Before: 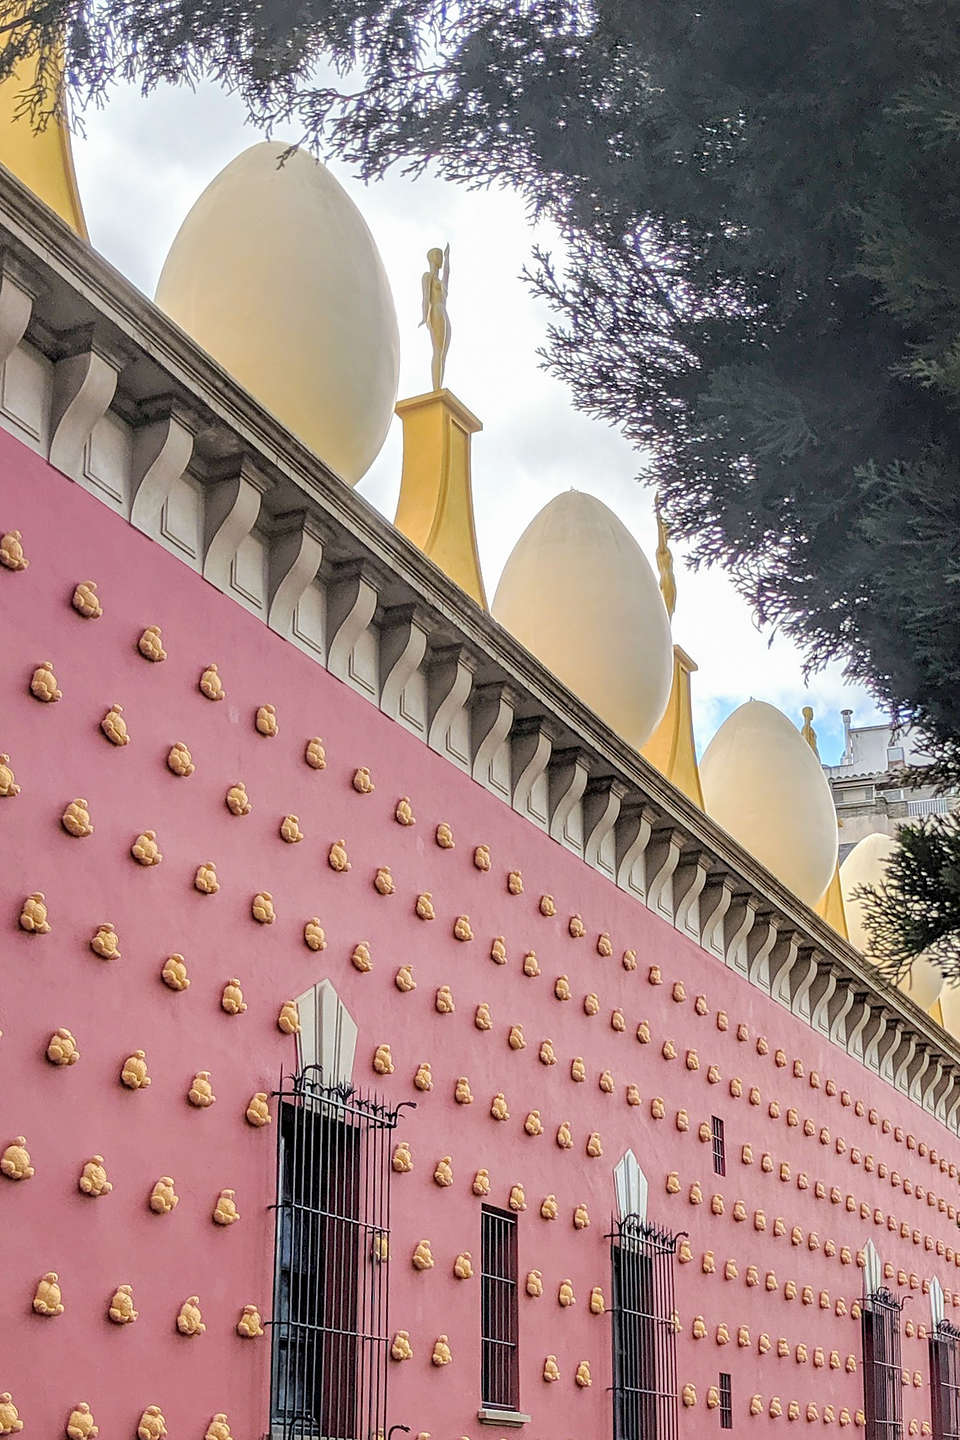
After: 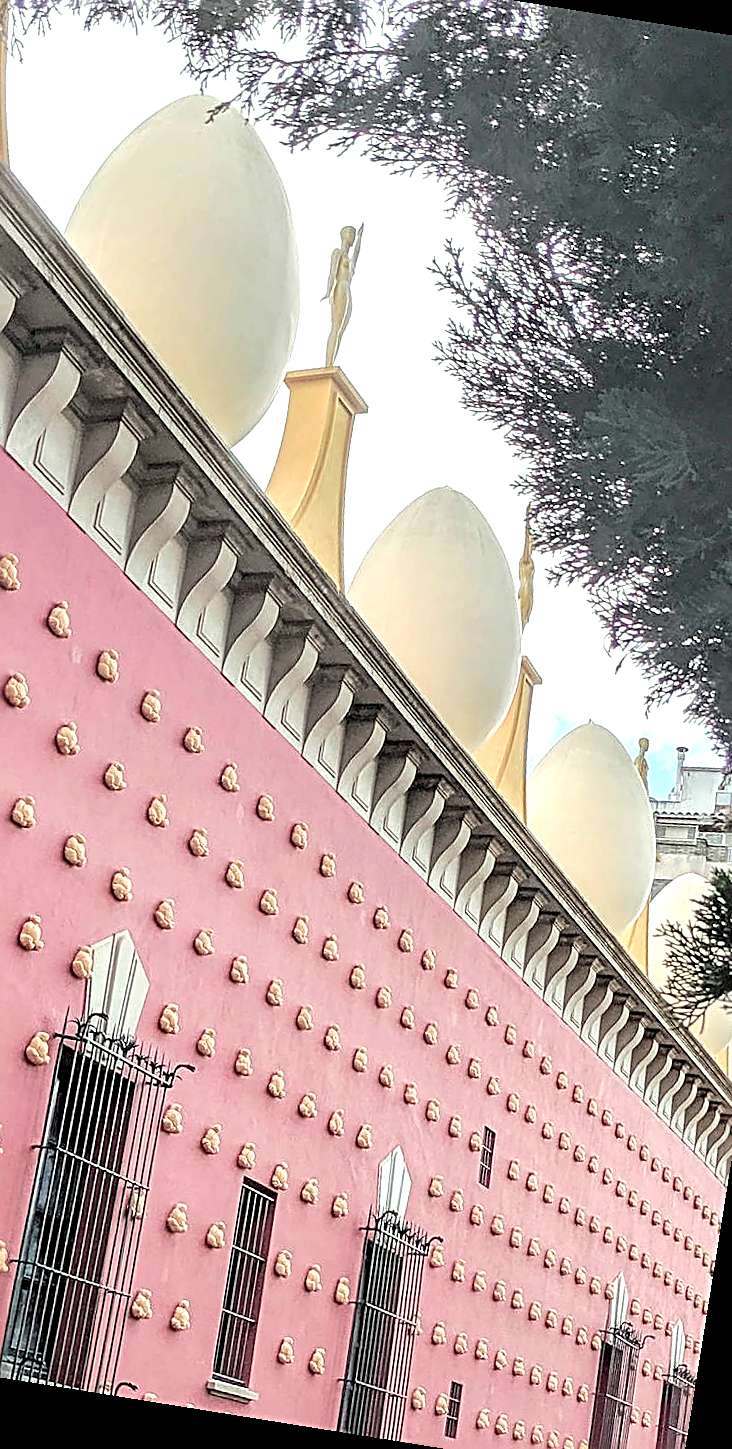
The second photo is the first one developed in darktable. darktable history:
exposure: exposure 0.6 EV, compensate highlight preservation false
color correction: highlights a* -4.73, highlights b* 5.06, saturation 0.97
sharpen: radius 2.543, amount 0.636
crop and rotate: left 22.918%, top 5.629%, right 14.711%, bottom 2.247%
rotate and perspective: rotation 9.12°, automatic cropping off
color contrast: blue-yellow contrast 0.62
